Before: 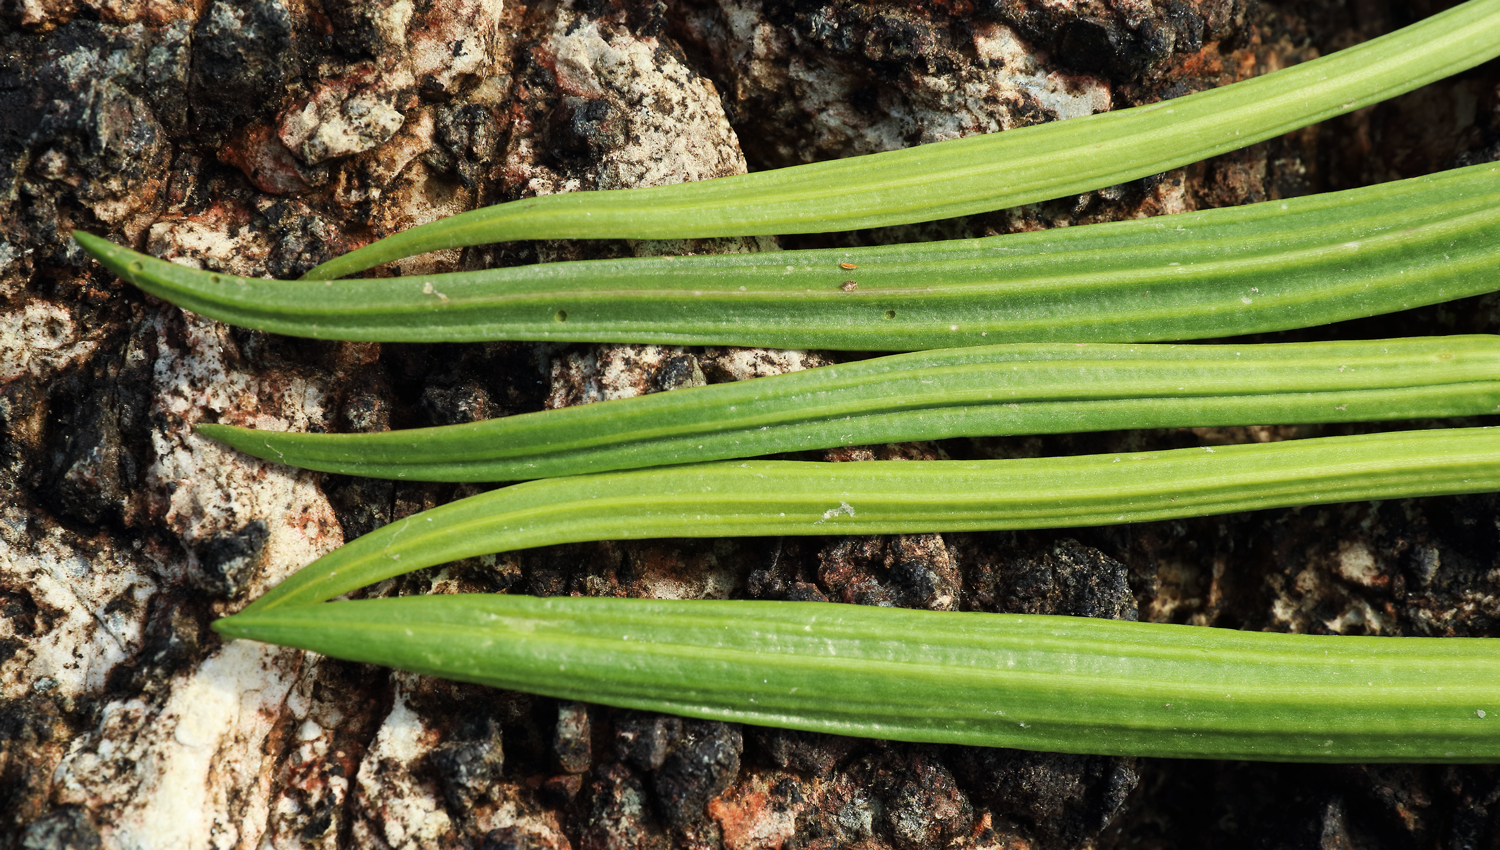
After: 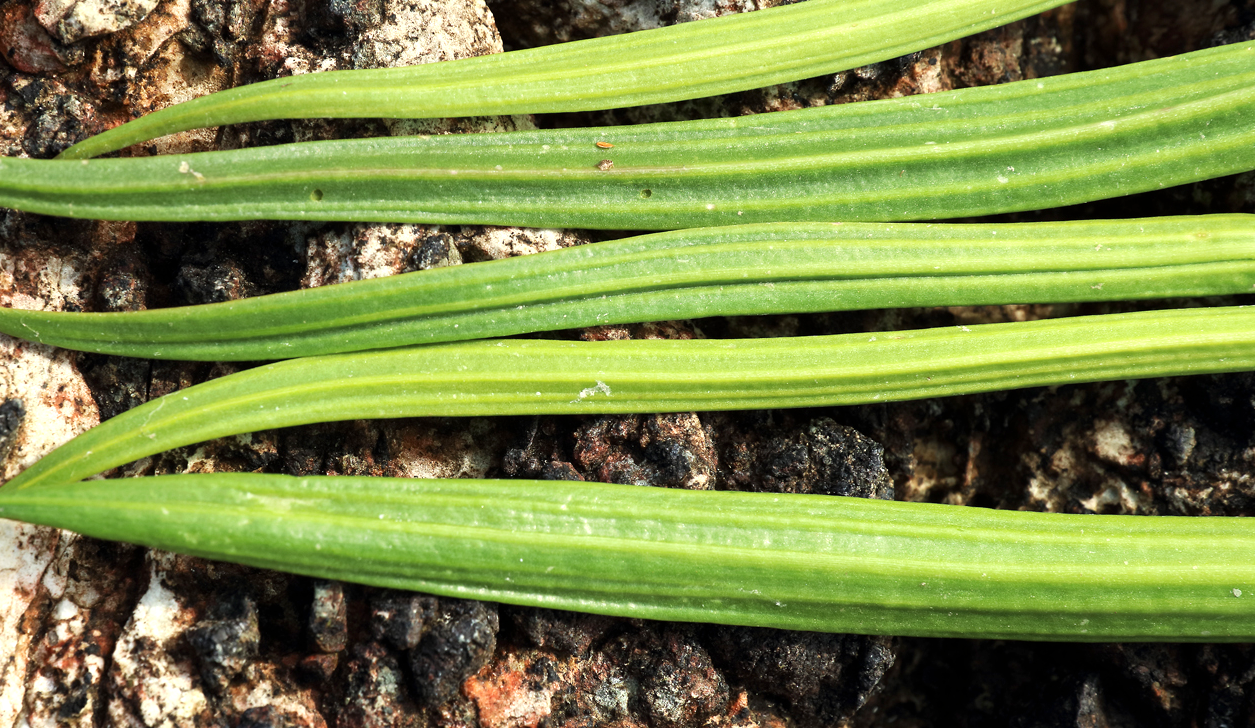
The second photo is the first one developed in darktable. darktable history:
crop: left 16.315%, top 14.246%
exposure: black level correction 0.001, exposure 0.5 EV, compensate exposure bias true, compensate highlight preservation false
